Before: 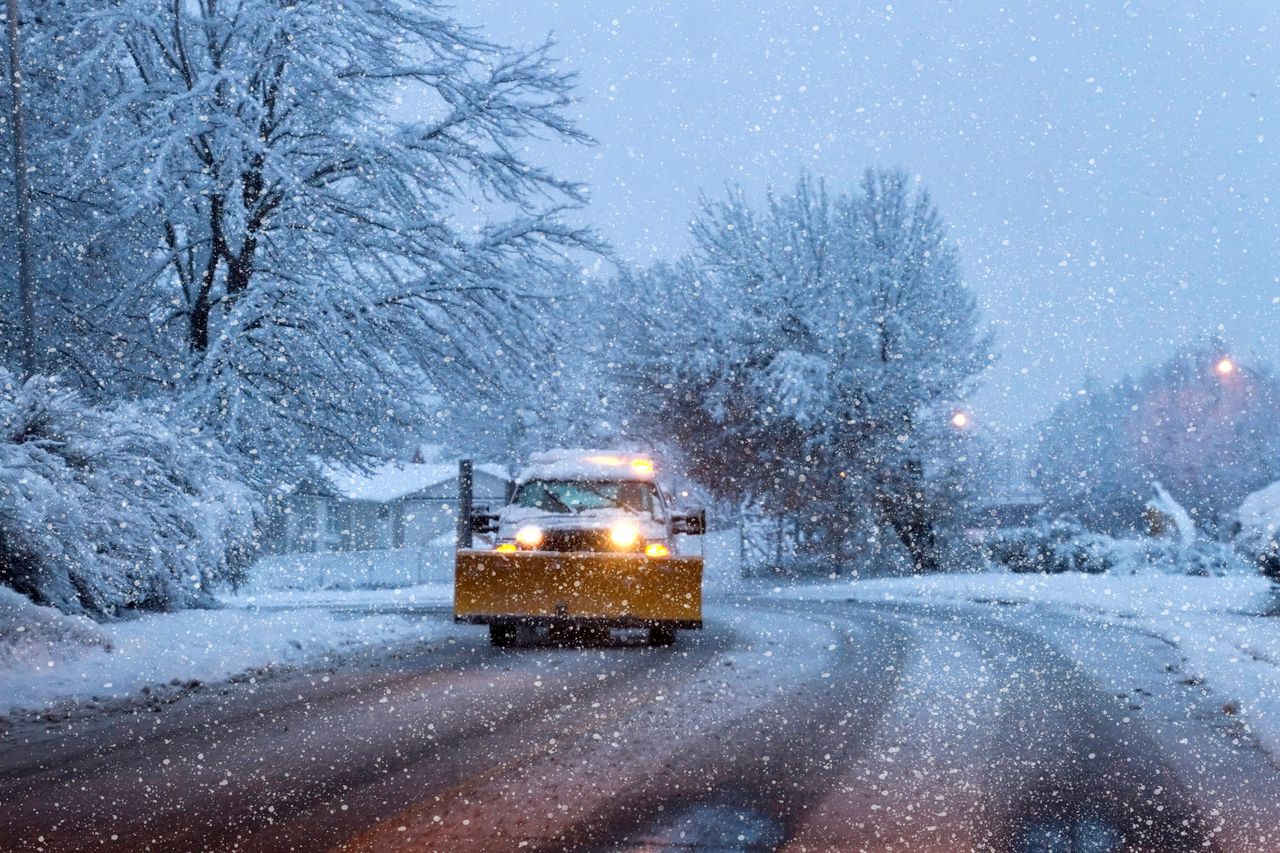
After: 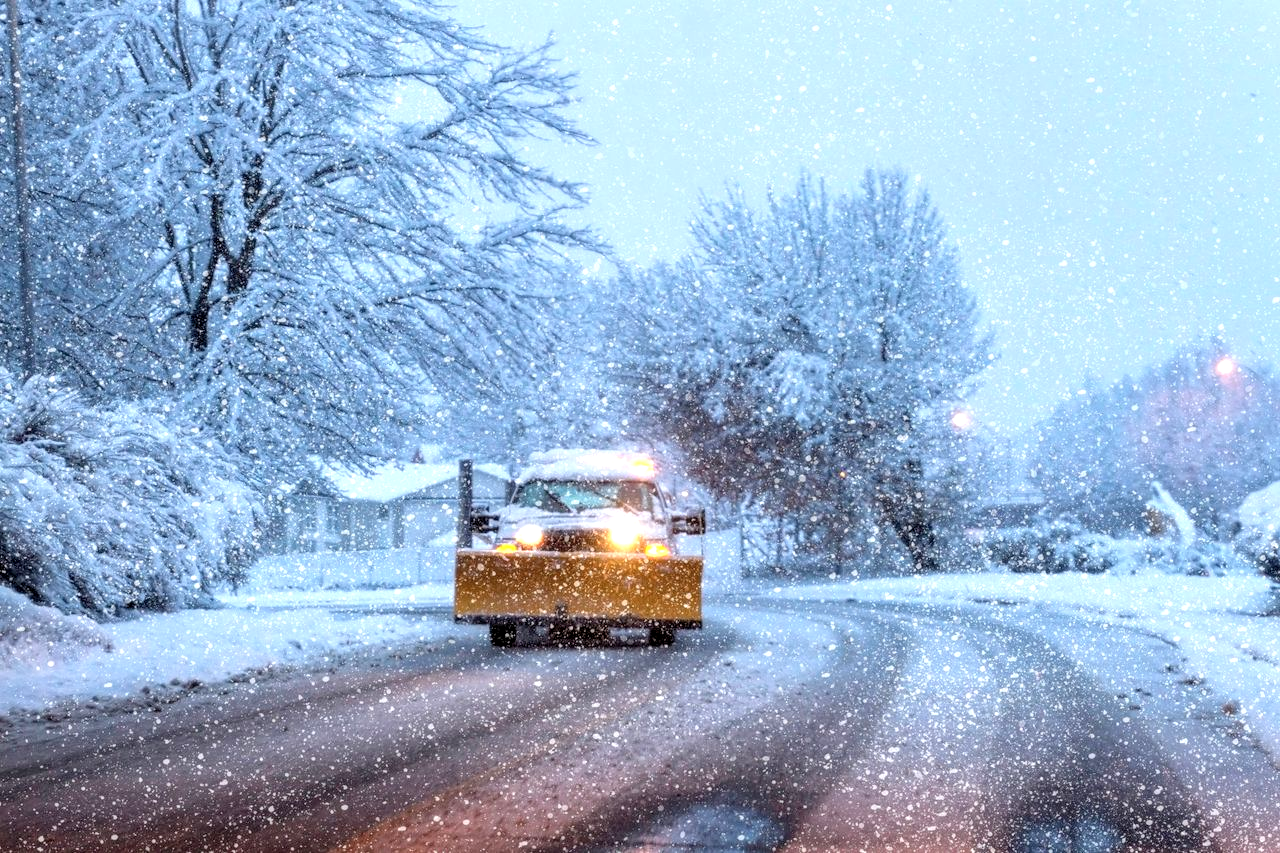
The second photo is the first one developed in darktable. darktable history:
contrast brightness saturation: brightness 0.129
local contrast: detail 130%
exposure: black level correction 0.001, exposure 0.5 EV, compensate highlight preservation false
